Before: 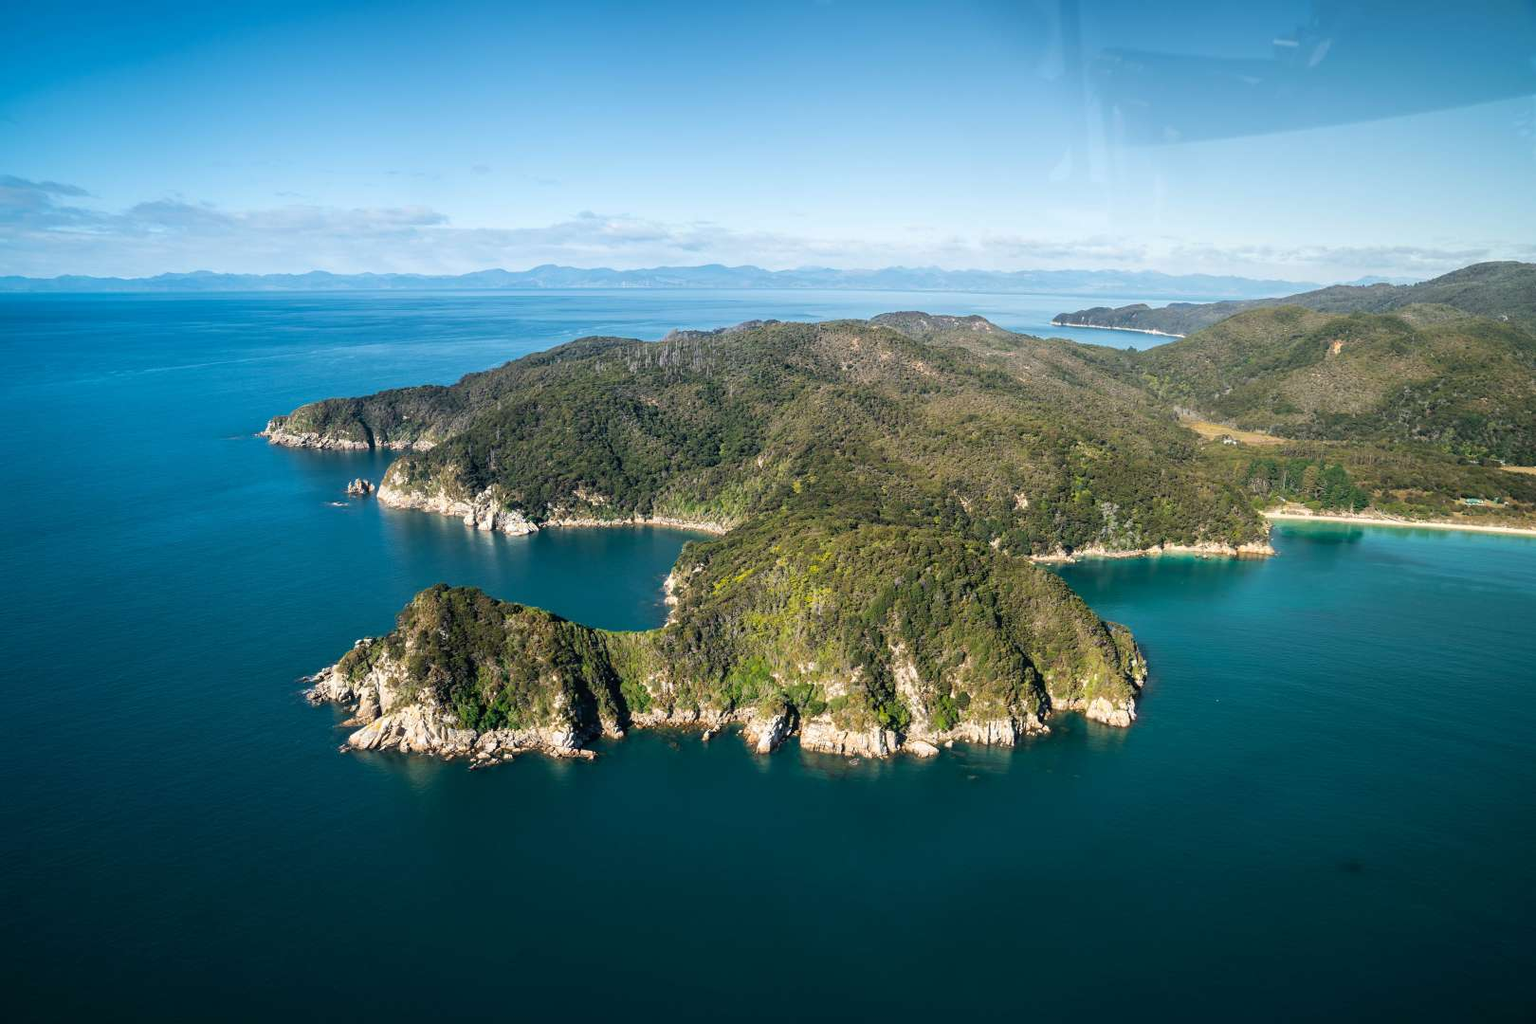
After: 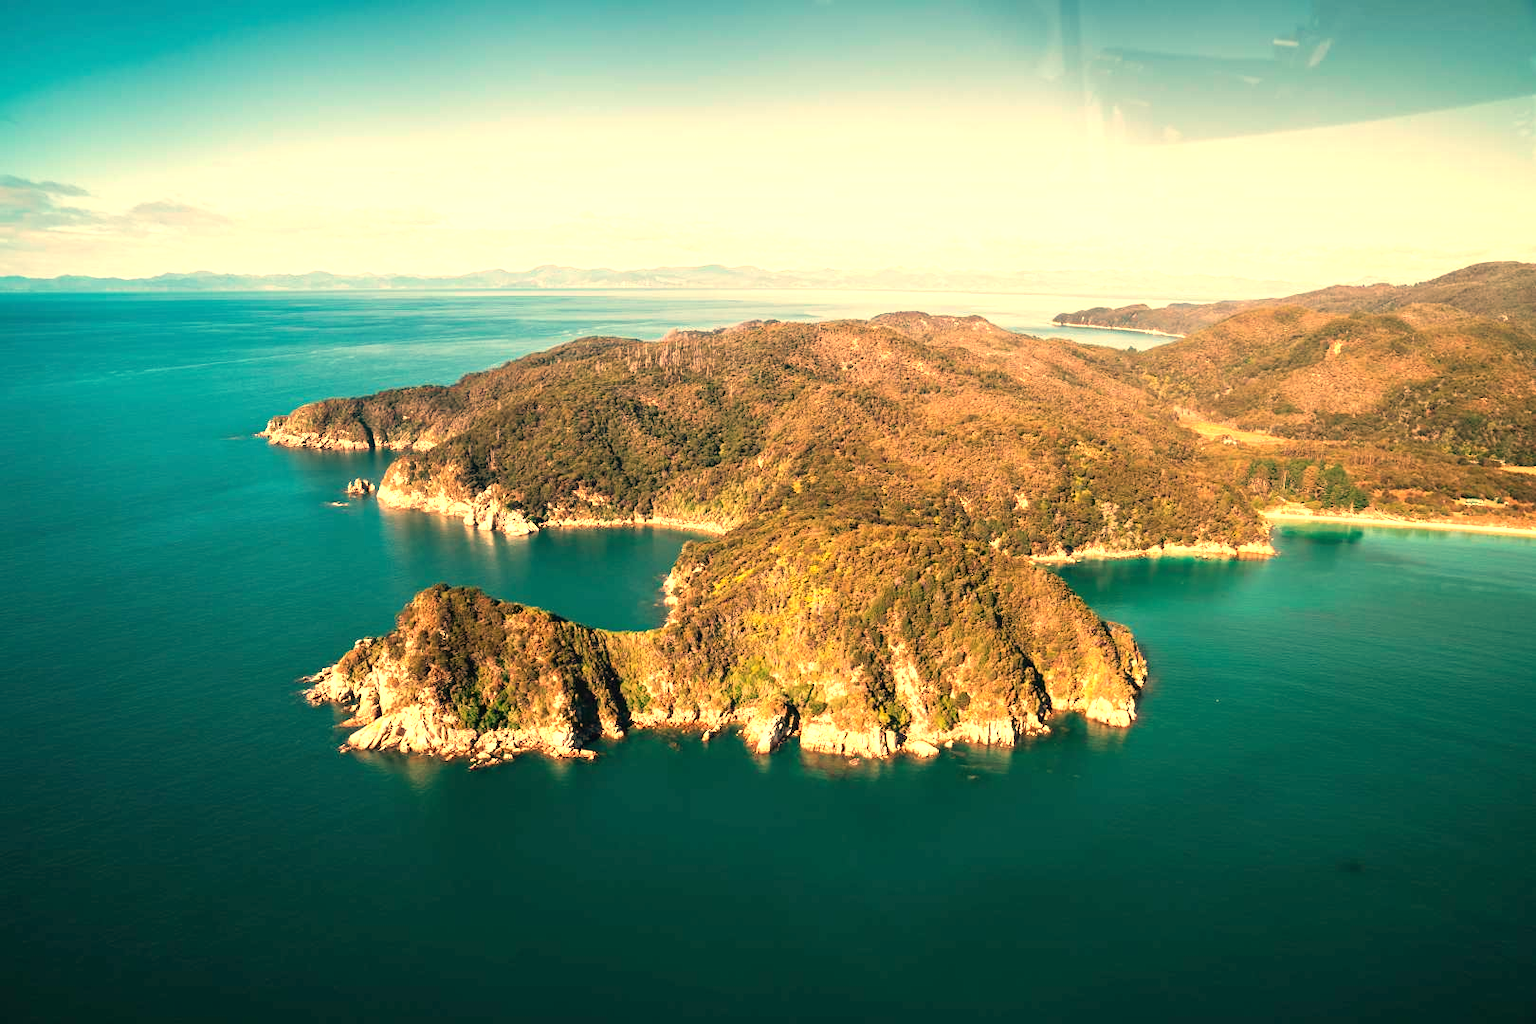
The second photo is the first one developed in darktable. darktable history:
exposure: black level correction 0, exposure 0.7 EV, compensate exposure bias true, compensate highlight preservation false
white balance: red 1.467, blue 0.684
